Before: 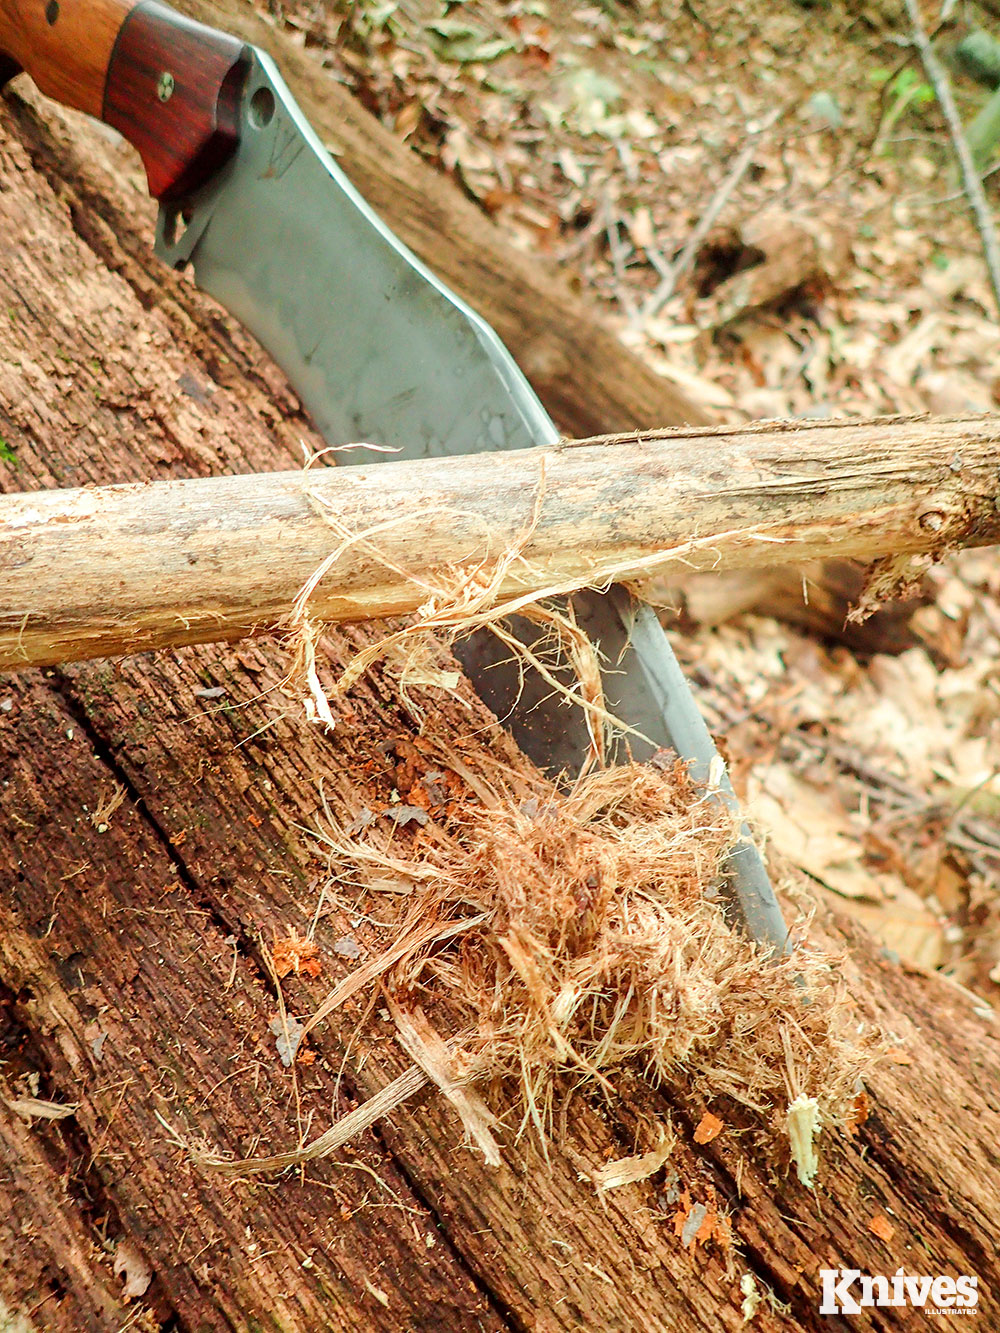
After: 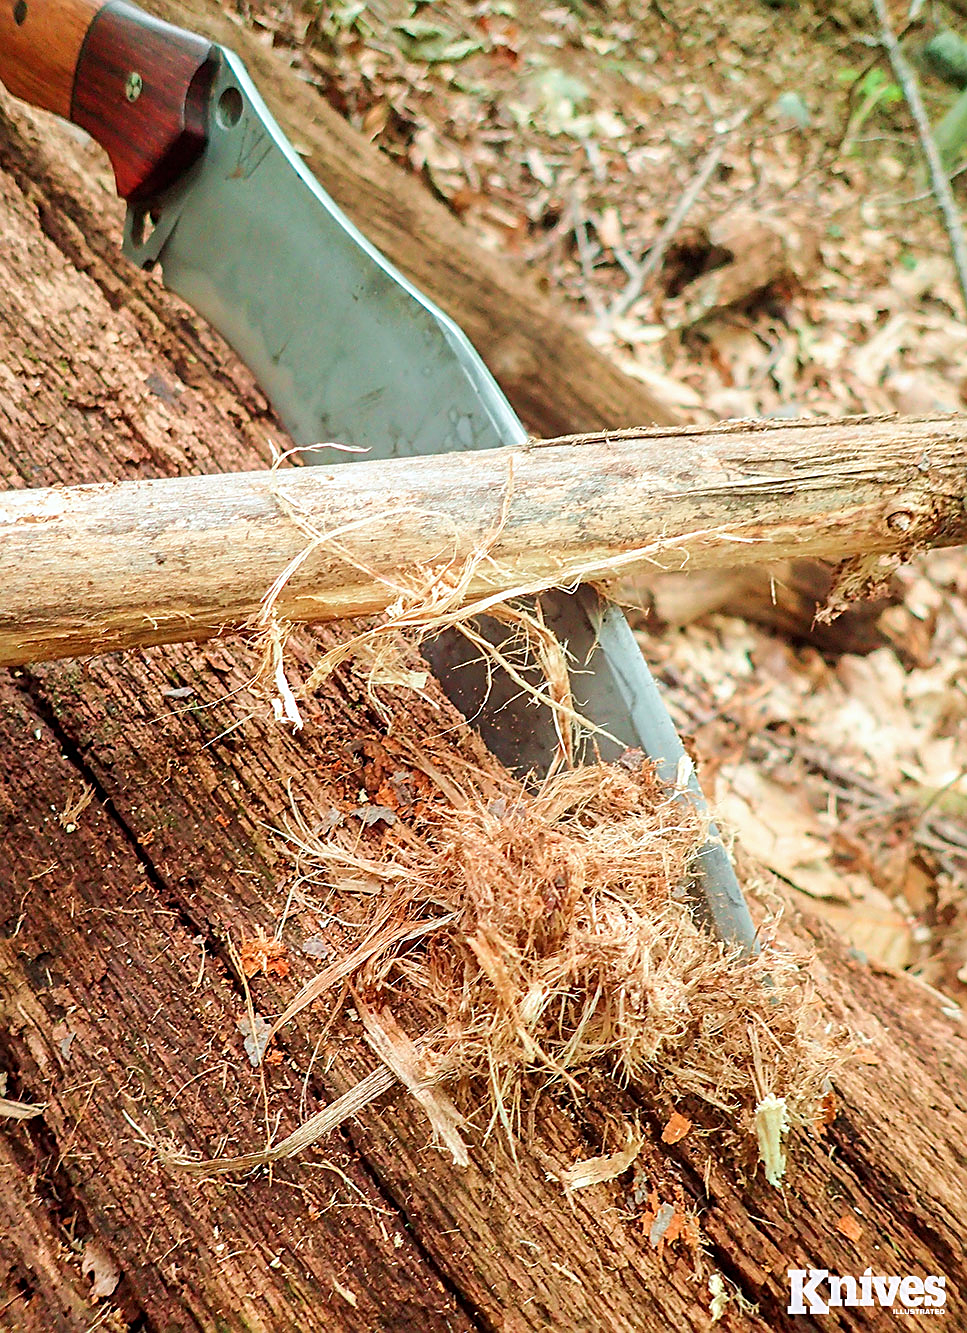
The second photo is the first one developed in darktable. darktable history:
crop and rotate: left 3.238%
velvia: strength 15%
color correction: highlights a* -0.137, highlights b* -5.91, shadows a* -0.137, shadows b* -0.137
sharpen: on, module defaults
